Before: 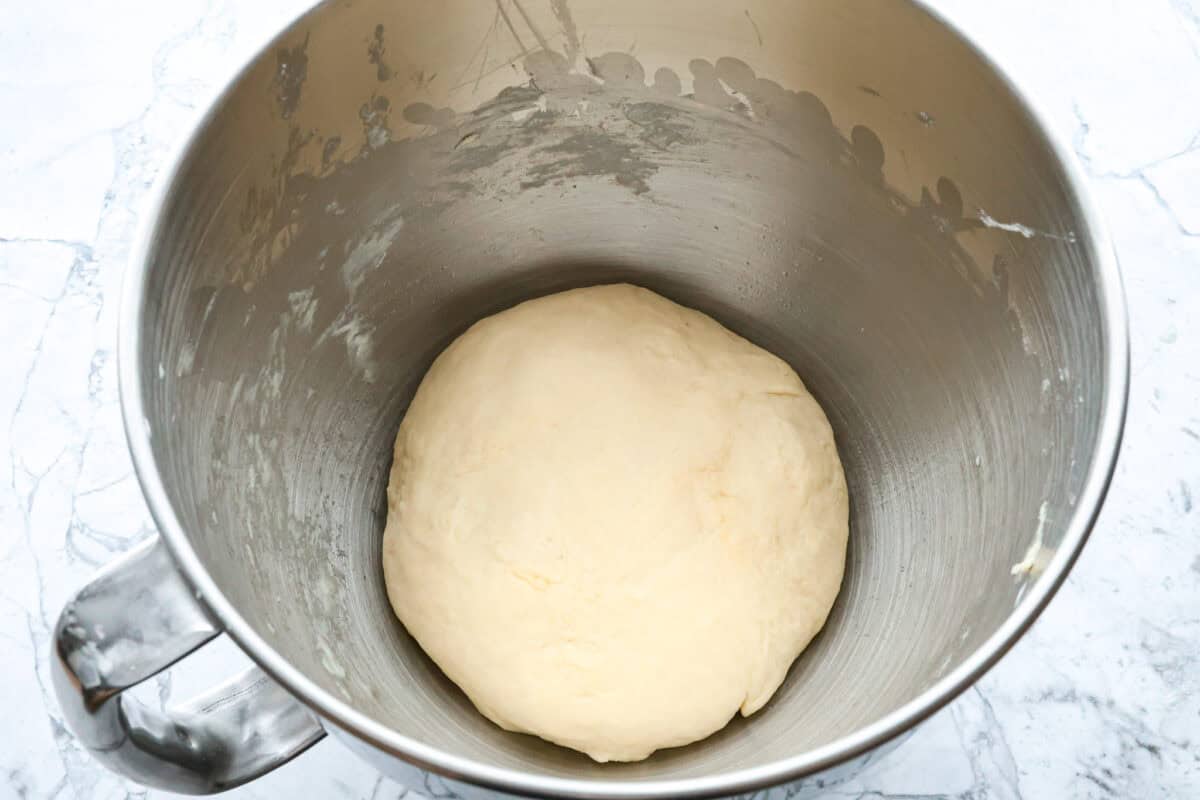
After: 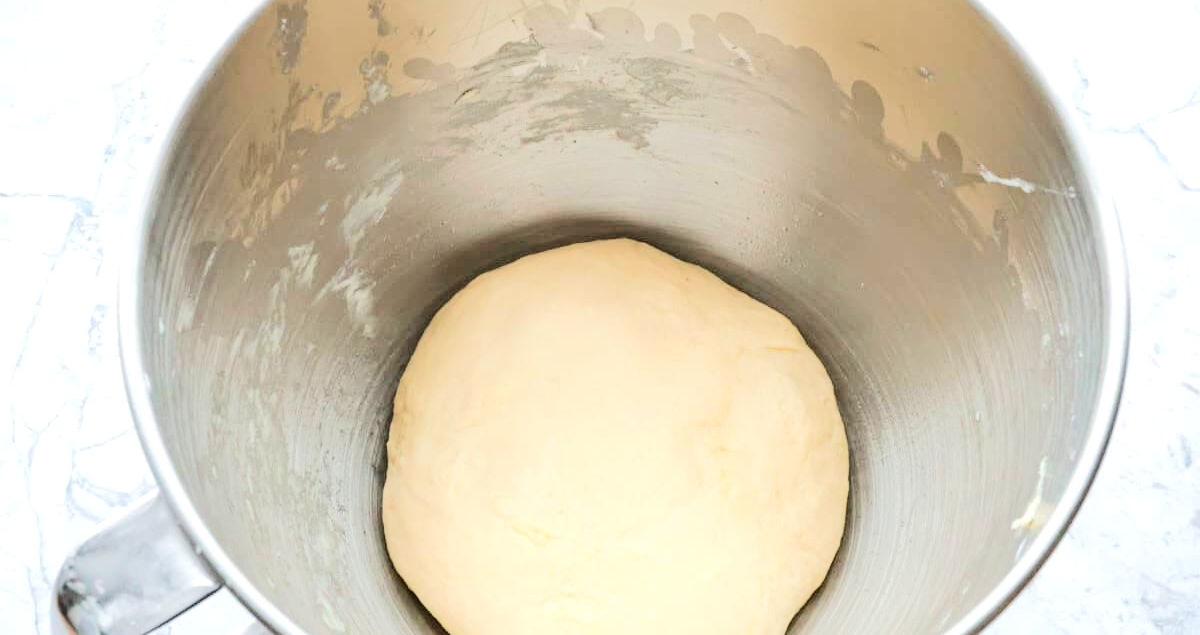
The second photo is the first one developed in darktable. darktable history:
crop and rotate: top 5.663%, bottom 14.84%
tone equalizer: -7 EV 0.149 EV, -6 EV 0.639 EV, -5 EV 1.15 EV, -4 EV 1.33 EV, -3 EV 1.16 EV, -2 EV 0.6 EV, -1 EV 0.153 EV, edges refinement/feathering 500, mask exposure compensation -1.57 EV, preserve details no
